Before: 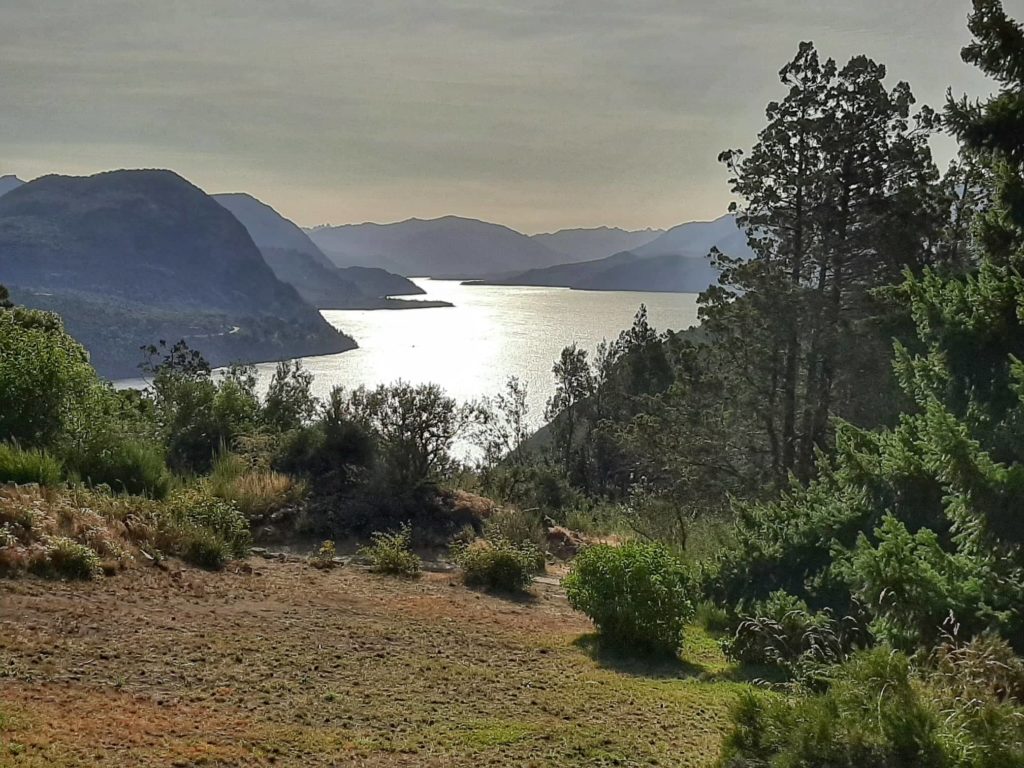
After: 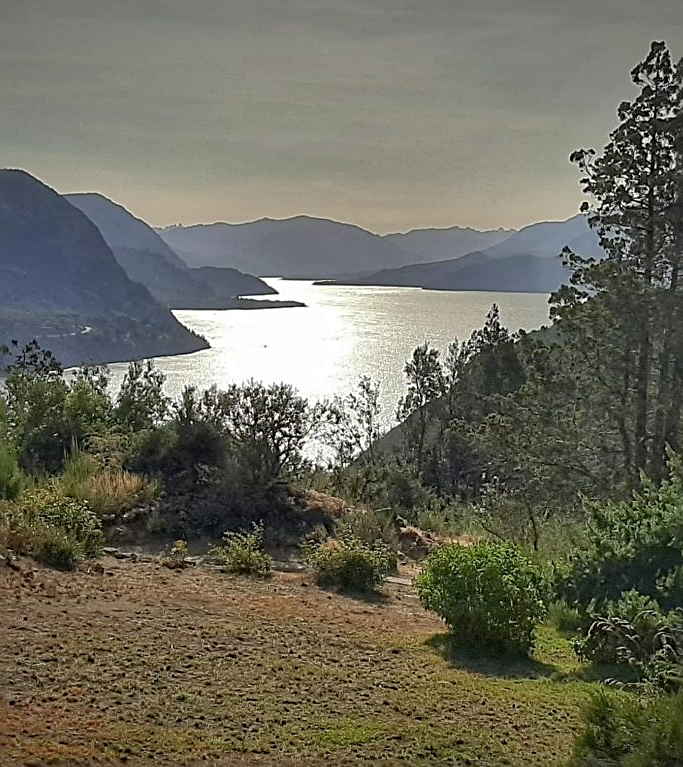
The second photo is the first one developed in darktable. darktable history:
sharpen: radius 2.561, amount 0.649
vignetting: fall-off start 97.67%, fall-off radius 100.41%, saturation -0.034, center (0, 0.007), width/height ratio 1.369, unbound false
shadows and highlights: on, module defaults
crop and rotate: left 14.507%, right 18.701%
